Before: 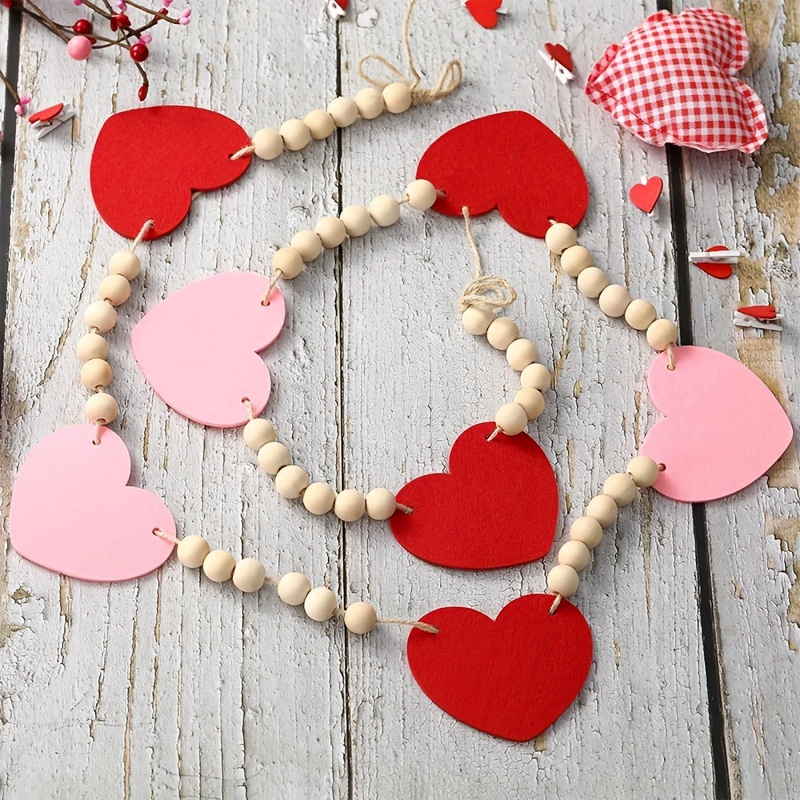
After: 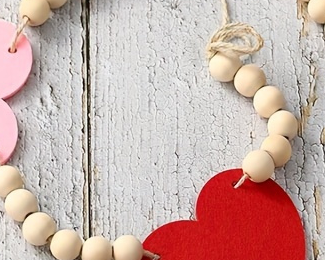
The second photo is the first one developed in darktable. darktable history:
crop: left 31.672%, top 31.731%, right 27.636%, bottom 35.661%
